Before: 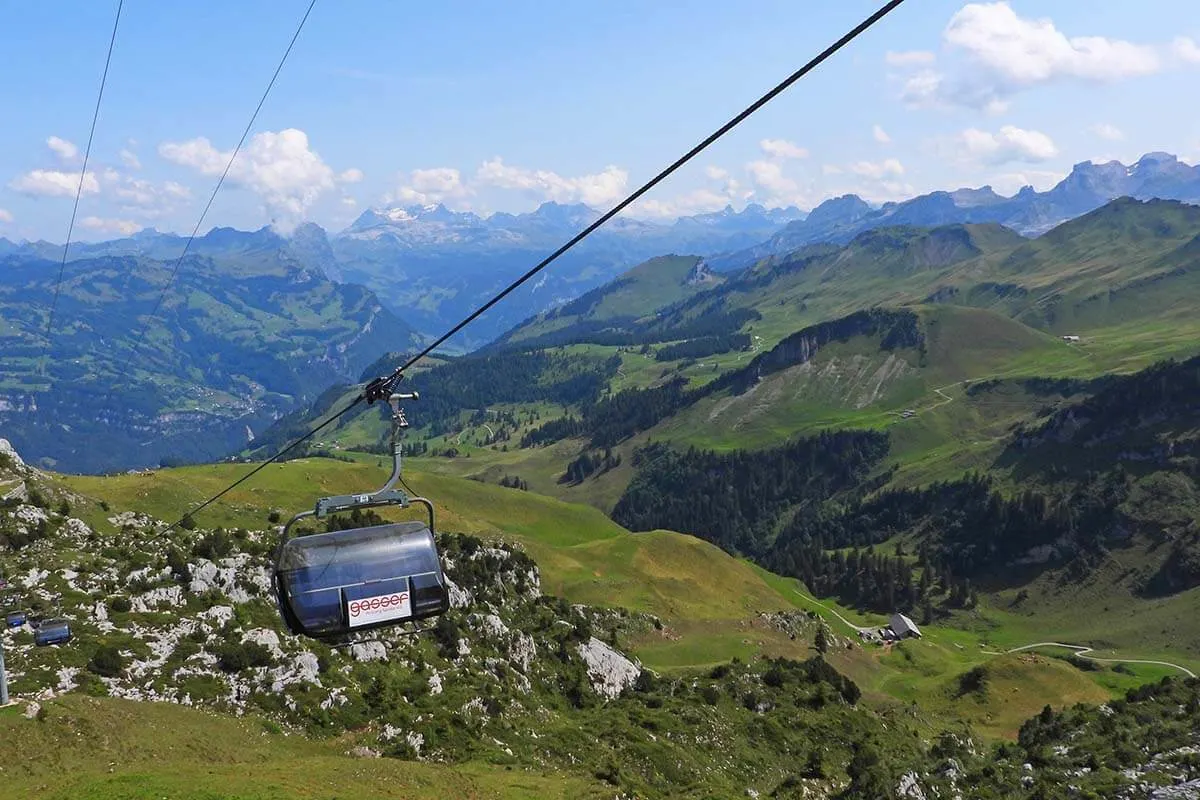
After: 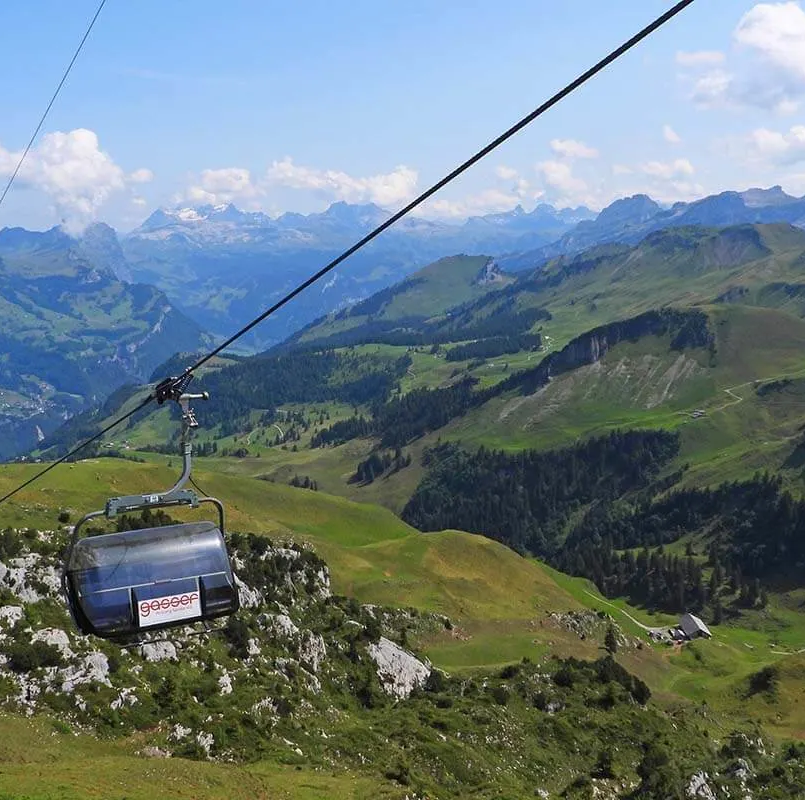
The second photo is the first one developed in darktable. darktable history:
crop and rotate: left 17.54%, right 15.363%
